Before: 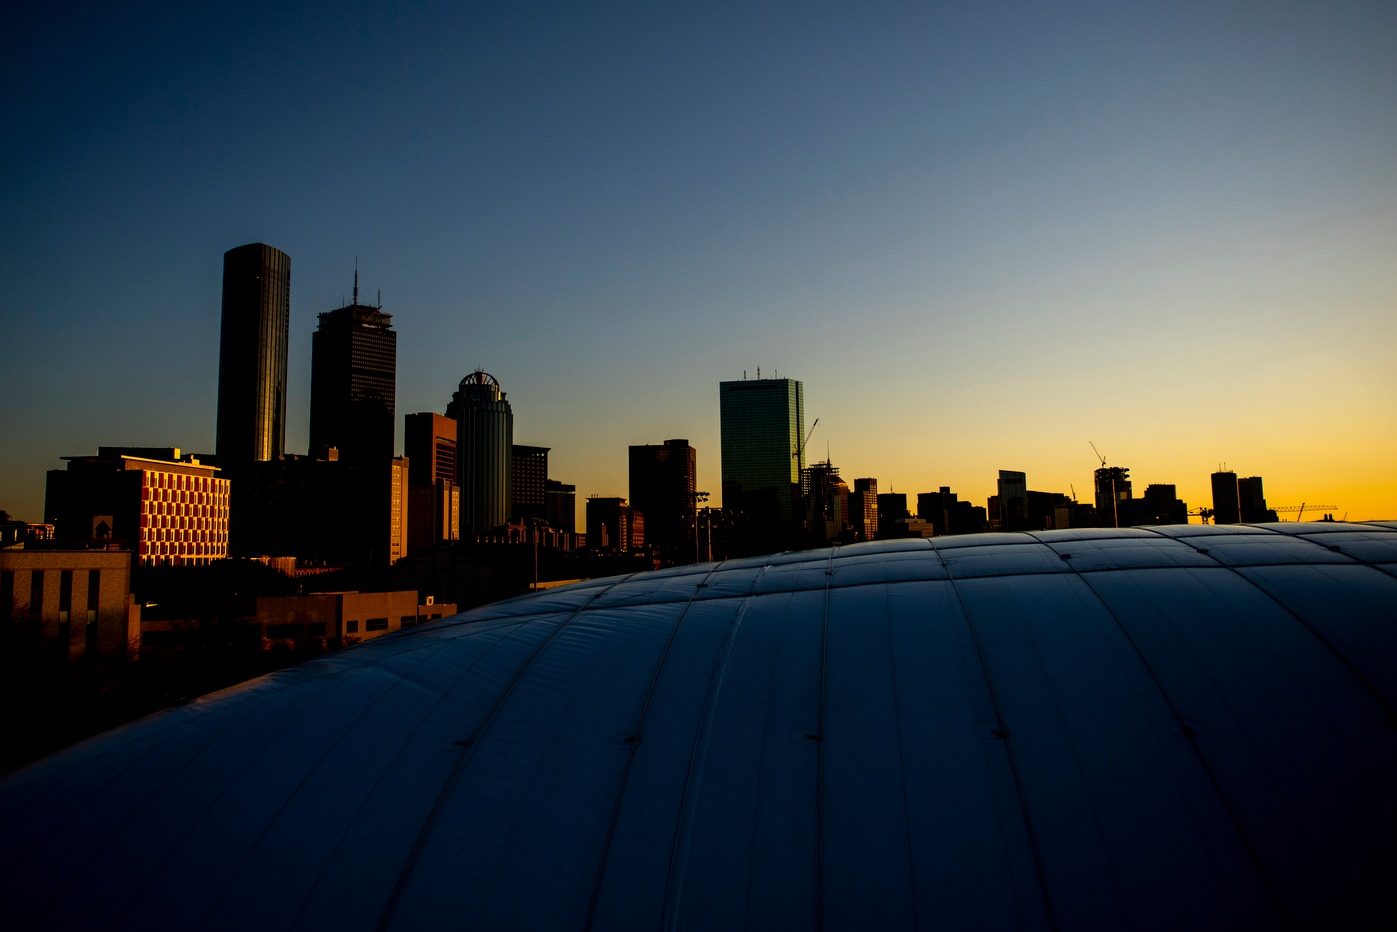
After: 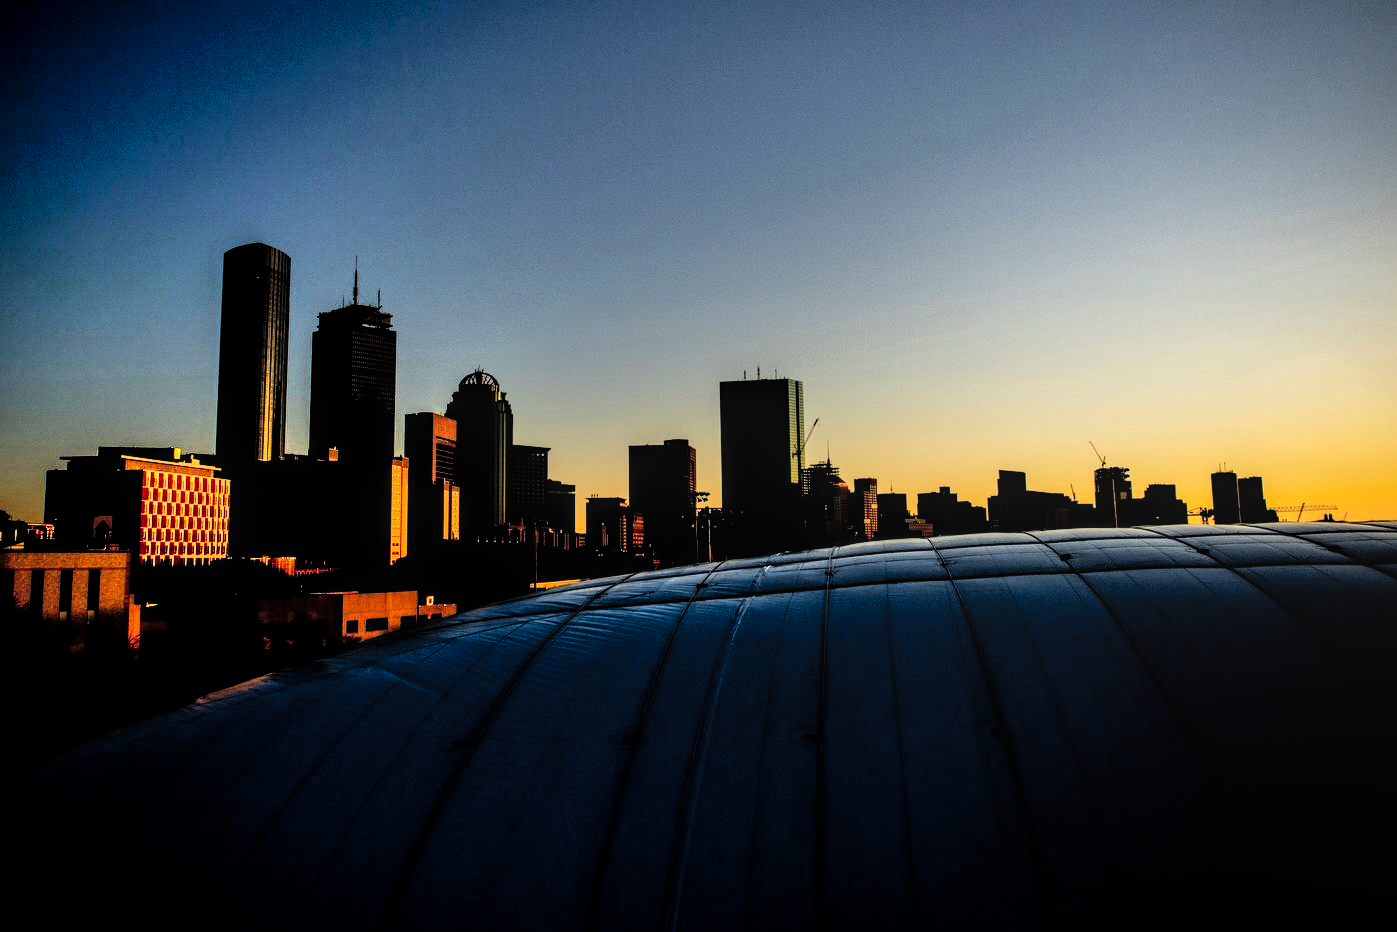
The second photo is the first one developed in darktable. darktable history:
filmic rgb: middle gray luminance 12.86%, black relative exposure -10.13 EV, white relative exposure 3.47 EV, target black luminance 0%, hardness 5.76, latitude 44.78%, contrast 1.235, highlights saturation mix 5.09%, shadows ↔ highlights balance 27.12%
local contrast: on, module defaults
shadows and highlights: radius 111.9, shadows 50.93, white point adjustment 9.06, highlights -3.99, soften with gaussian
